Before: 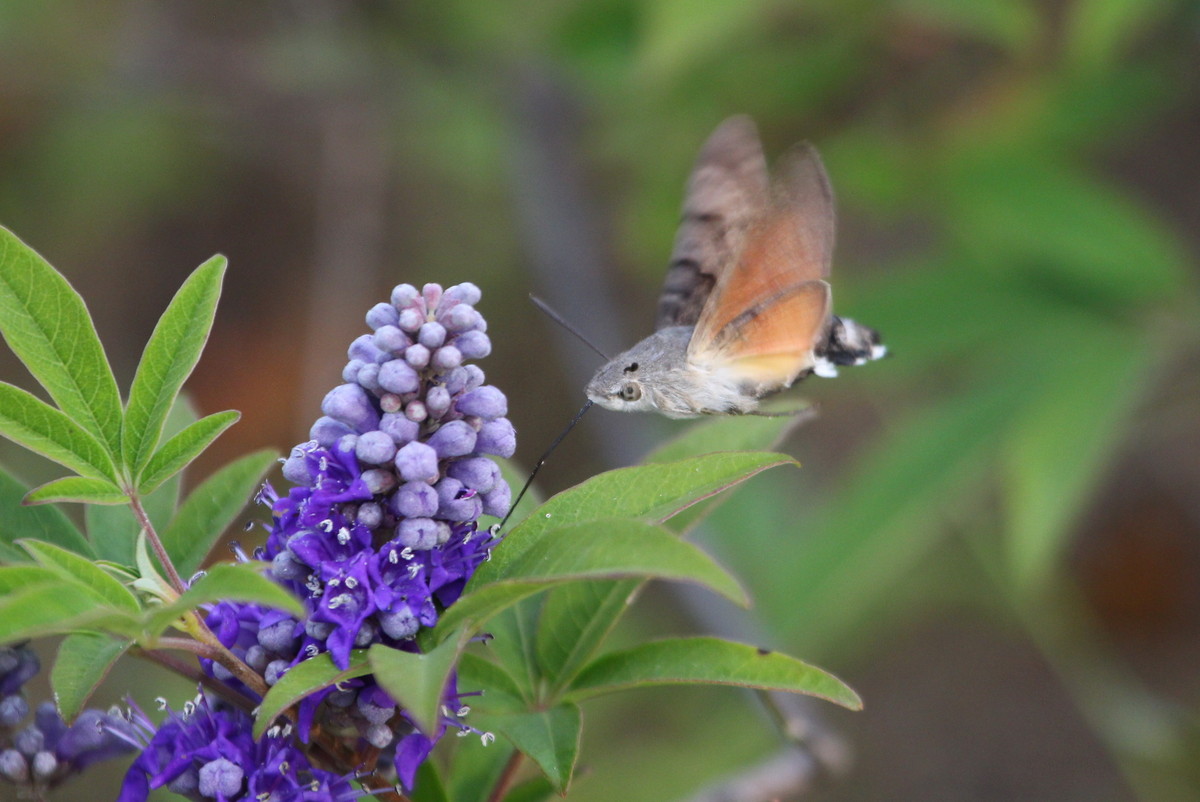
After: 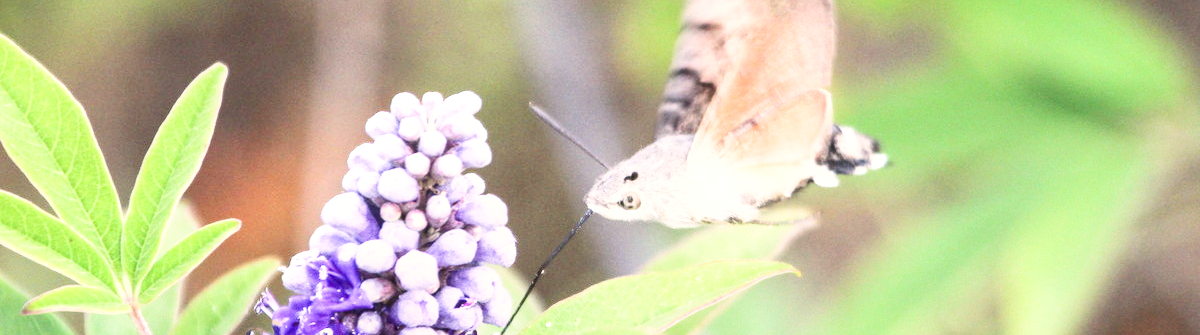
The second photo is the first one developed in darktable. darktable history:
local contrast: on, module defaults
sigmoid: contrast 1.22, skew 0.65
crop and rotate: top 23.84%, bottom 34.294%
contrast brightness saturation: contrast 0.22
exposure: black level correction 0, exposure 1.9 EV, compensate highlight preservation false
color correction: highlights a* 3.84, highlights b* 5.07
